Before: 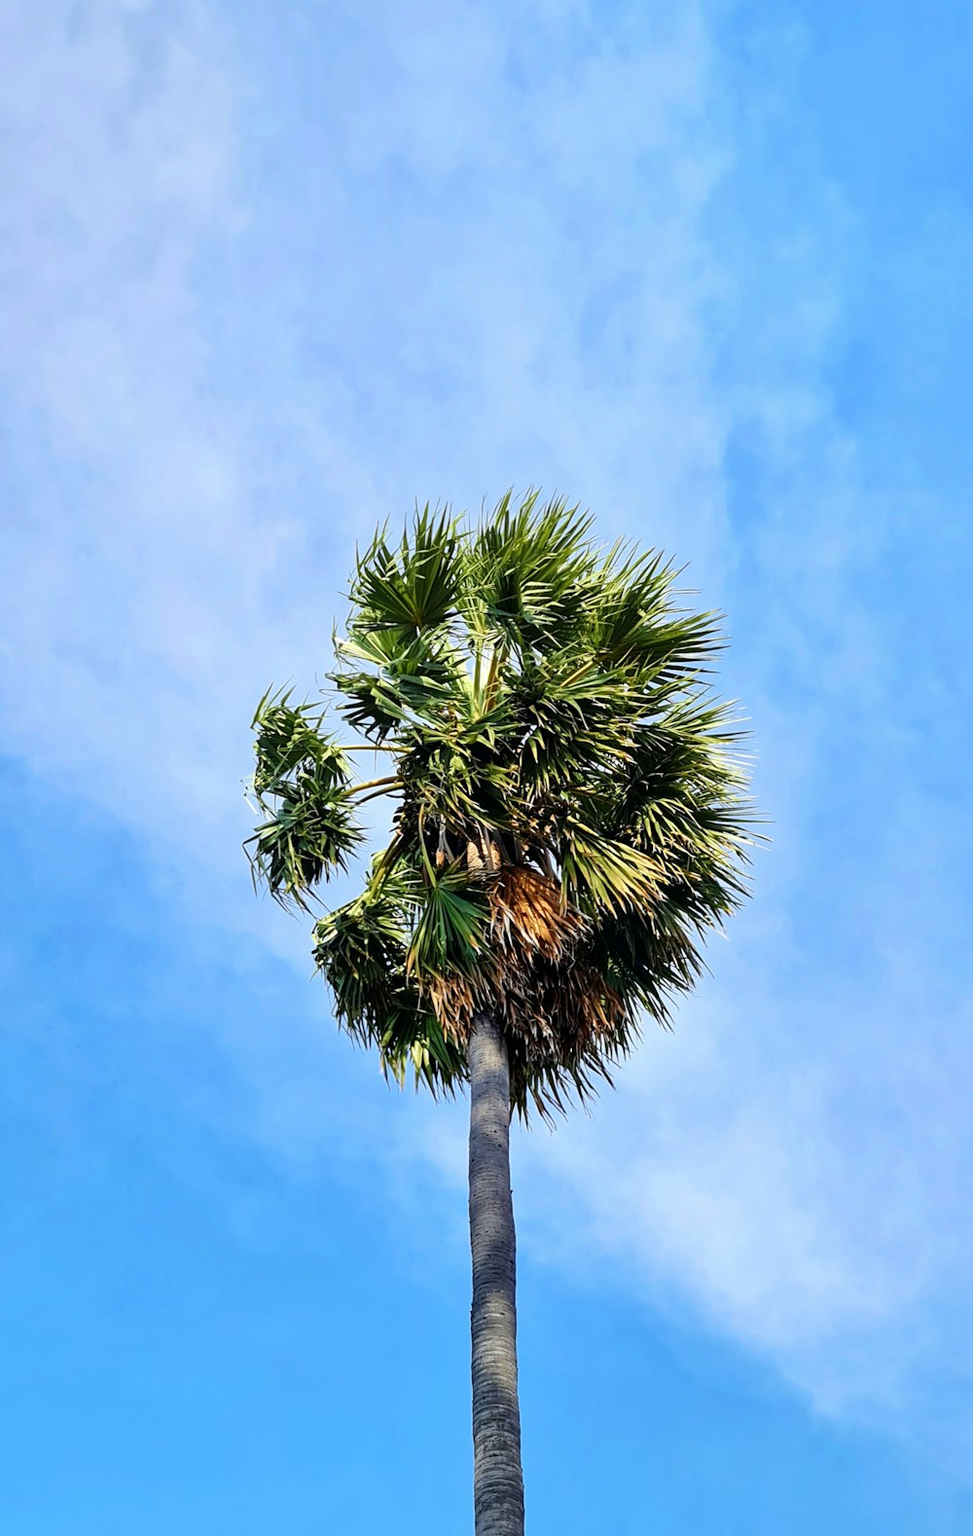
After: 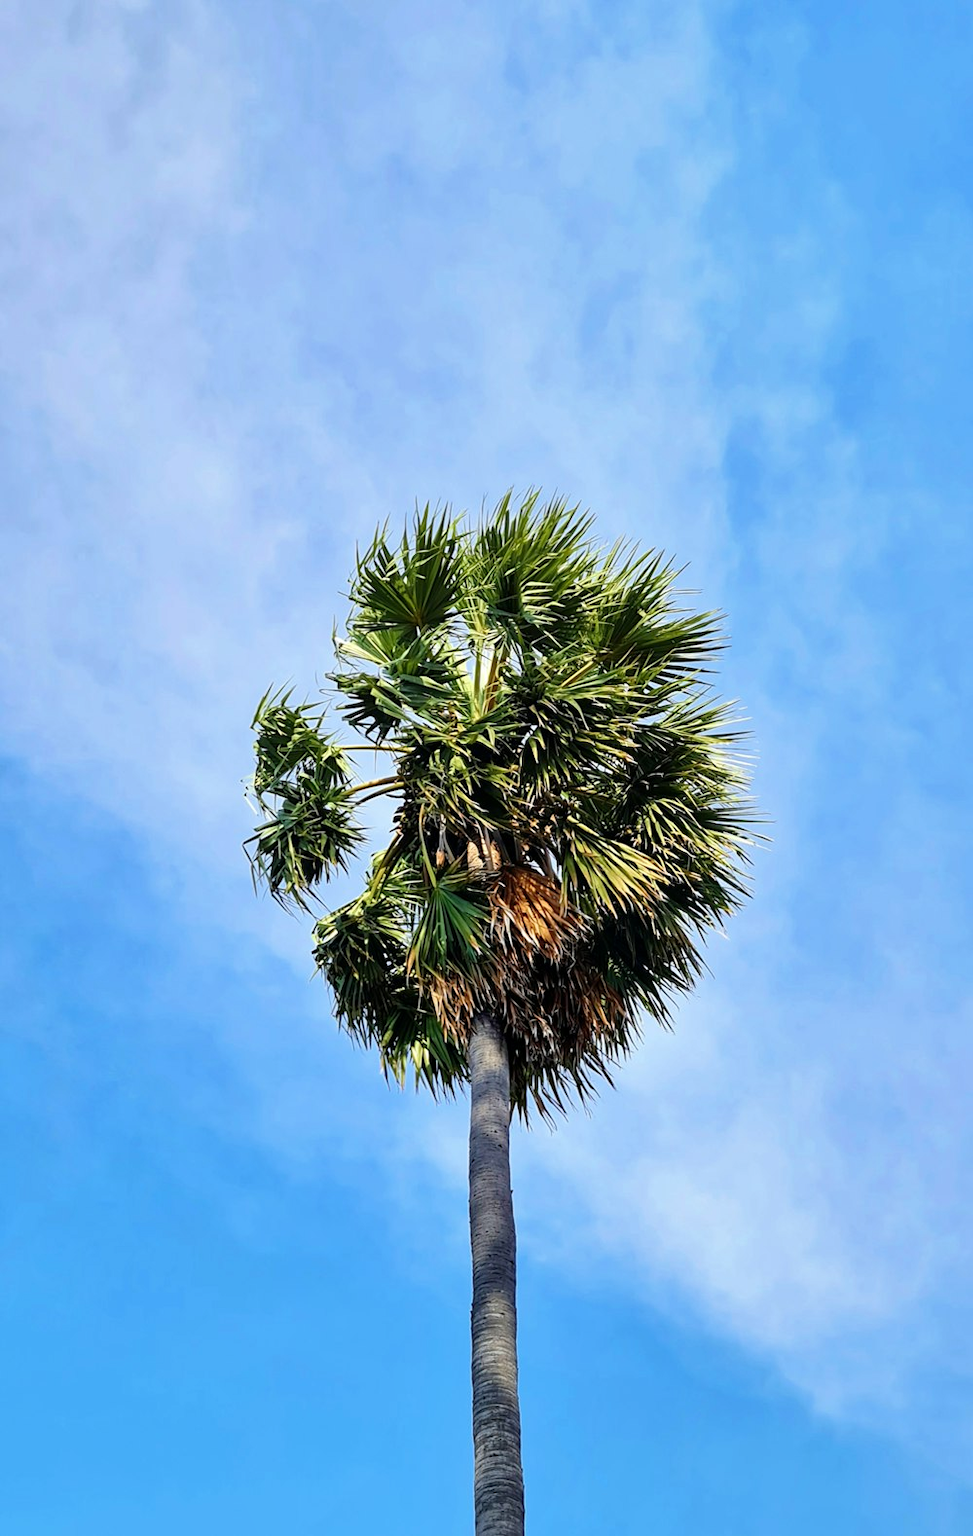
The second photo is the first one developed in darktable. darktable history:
shadows and highlights: radius 126.51, shadows 30.34, highlights -31.14, low approximation 0.01, soften with gaussian
